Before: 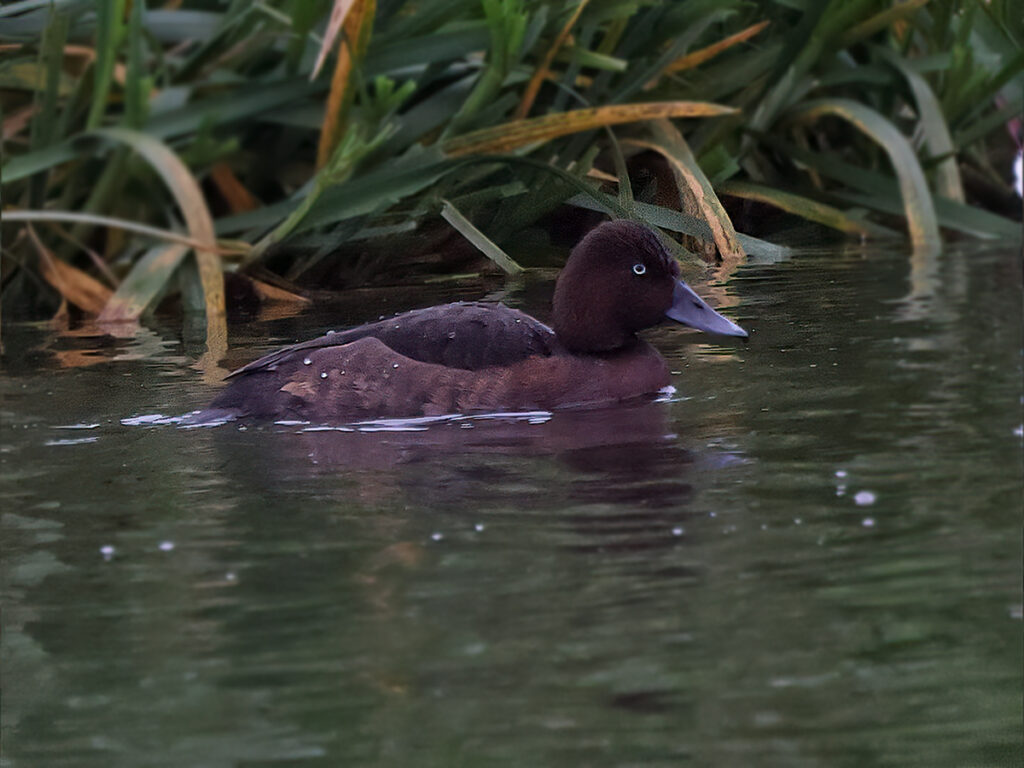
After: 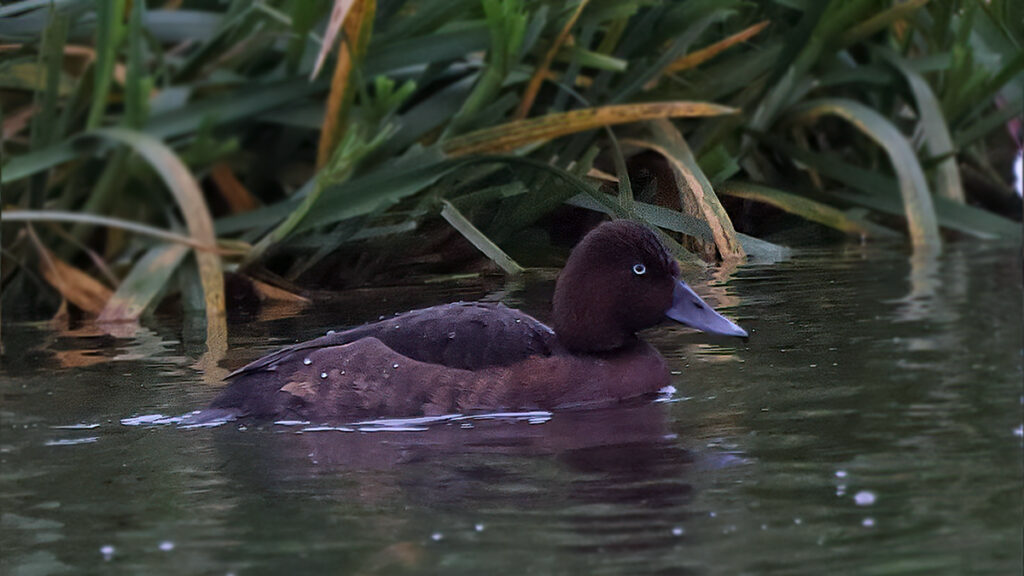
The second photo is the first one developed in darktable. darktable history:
crop: bottom 24.988%
white balance: red 0.967, blue 1.049
